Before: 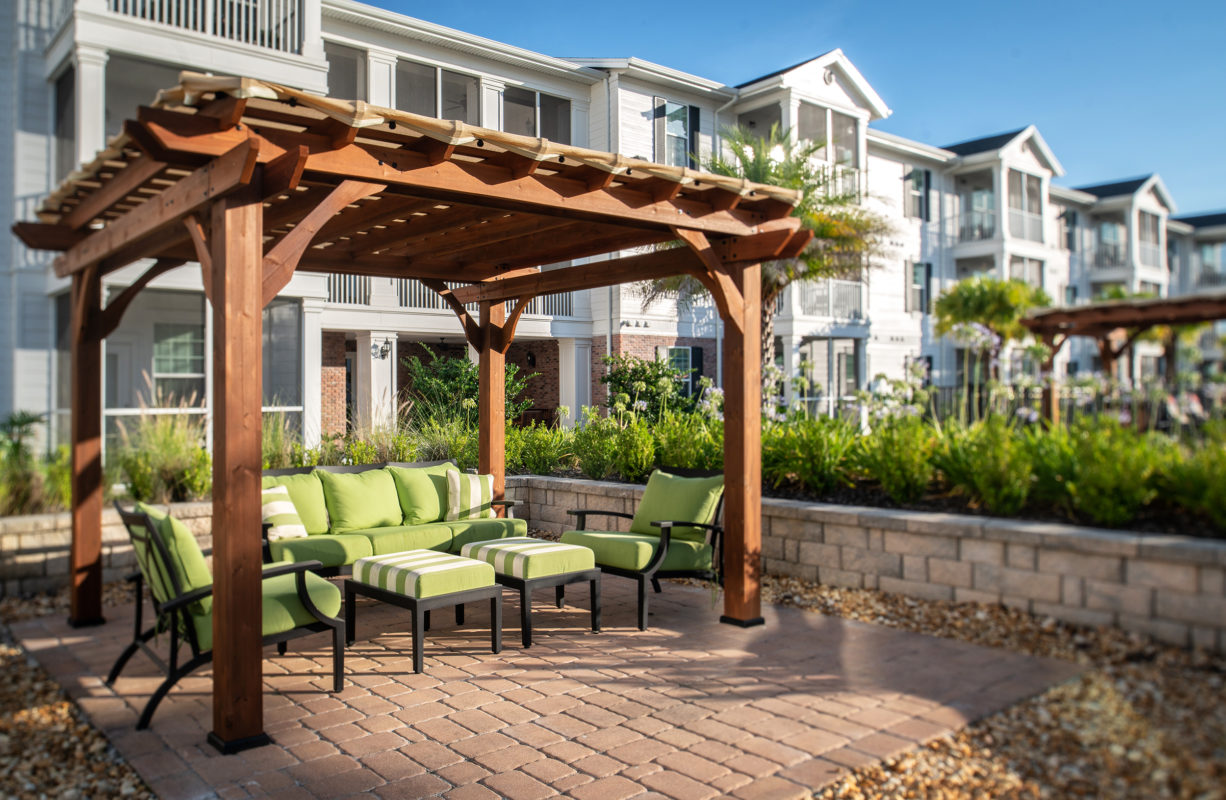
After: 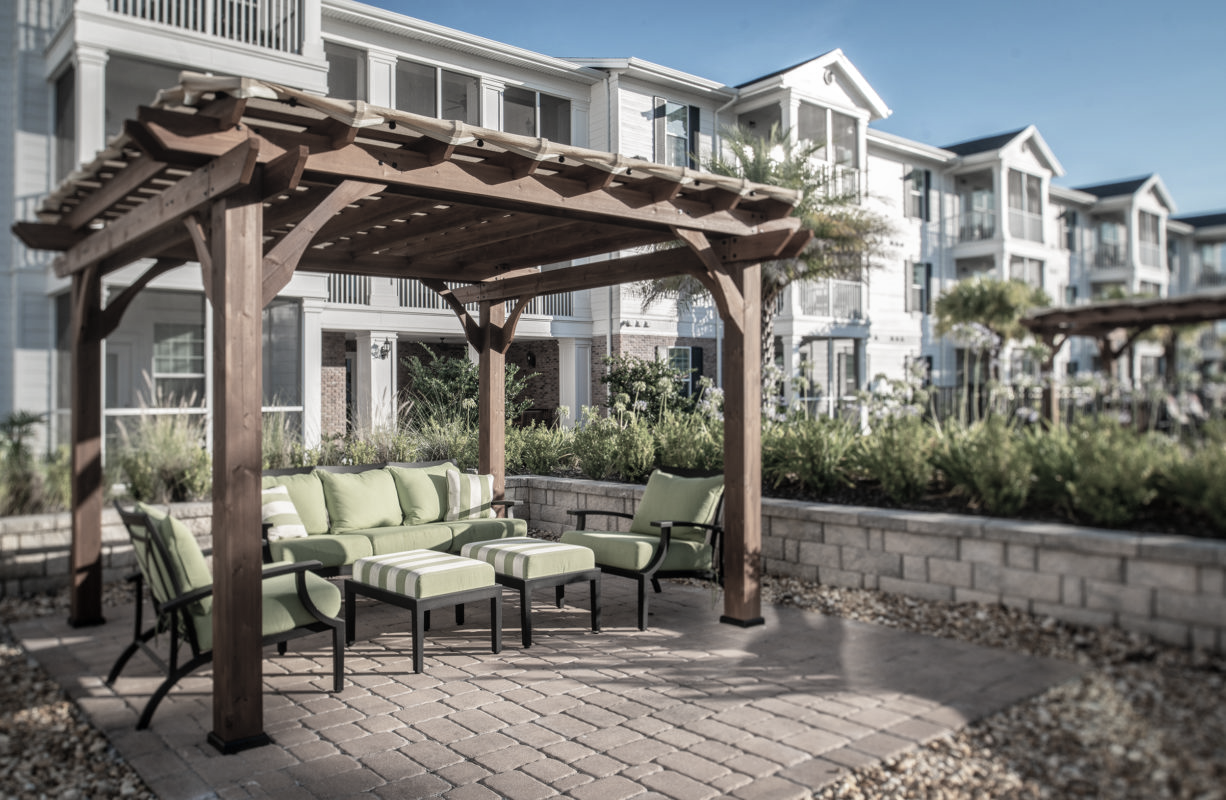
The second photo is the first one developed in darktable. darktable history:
color zones: curves: ch1 [(0.238, 0.163) (0.476, 0.2) (0.733, 0.322) (0.848, 0.134)]
local contrast: detail 110%
